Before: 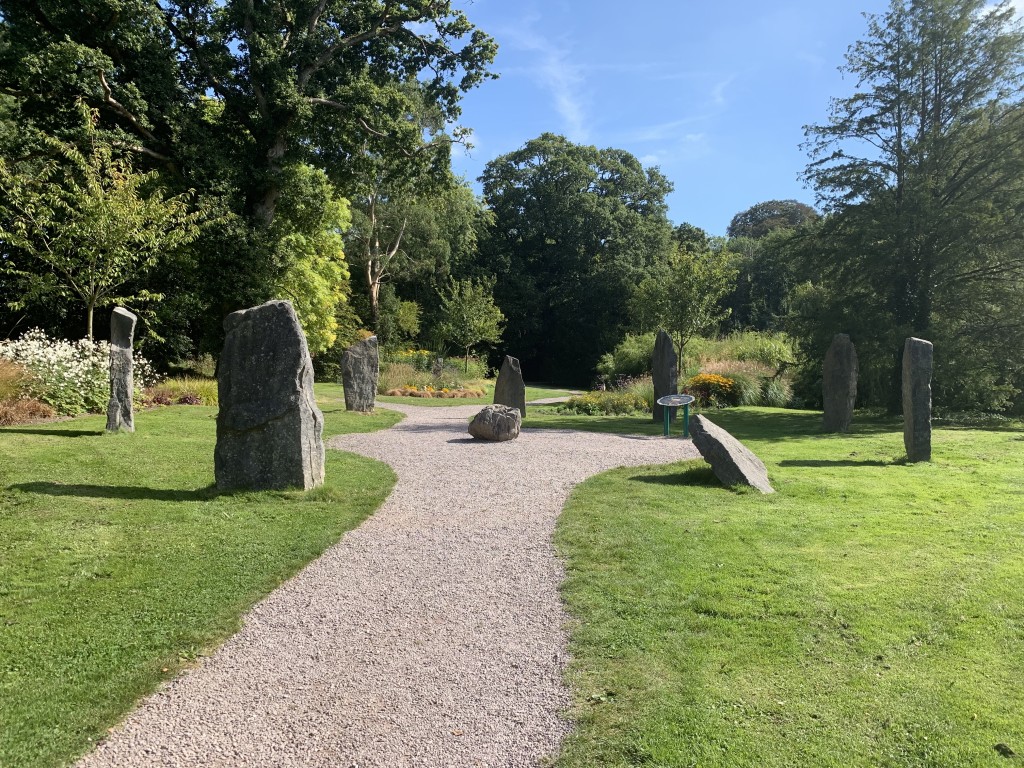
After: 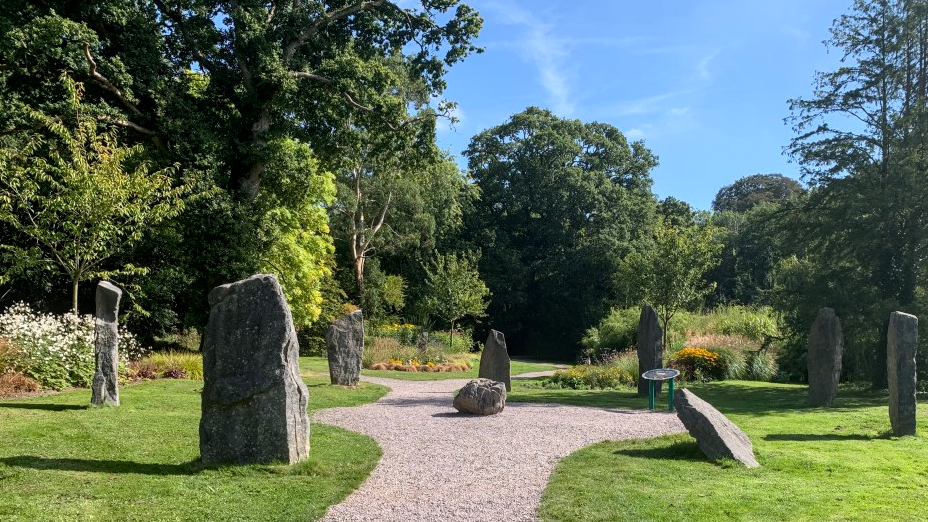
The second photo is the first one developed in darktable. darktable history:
crop: left 1.509%, top 3.452%, right 7.696%, bottom 28.452%
white balance: red 1.004, blue 1.024
local contrast: on, module defaults
